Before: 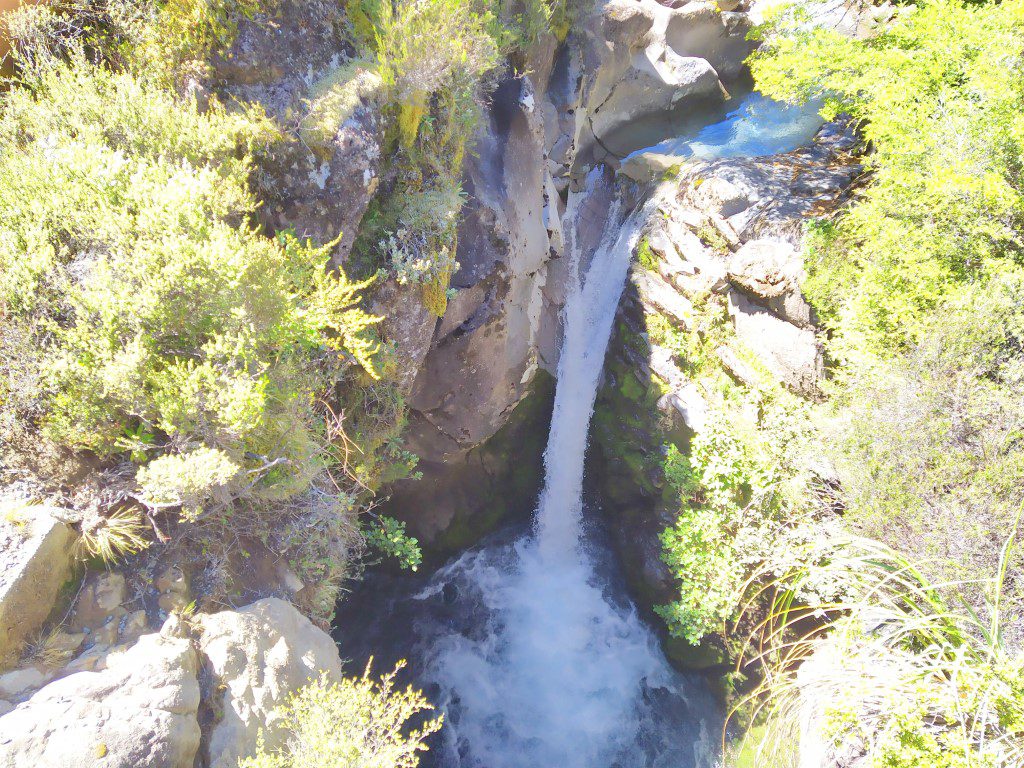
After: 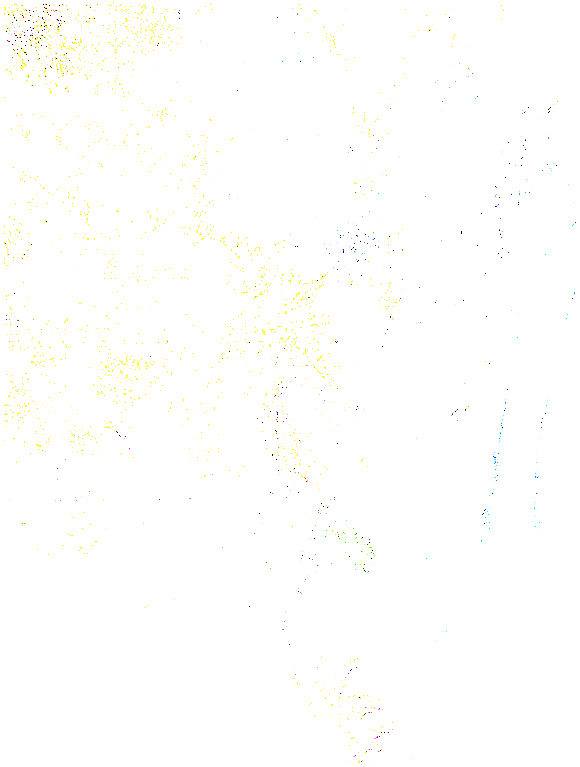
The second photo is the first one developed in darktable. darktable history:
exposure: exposure 7.974 EV, compensate highlight preservation false
sharpen: radius 1.39, amount 1.24, threshold 0.778
crop: left 4.757%, right 38.557%
